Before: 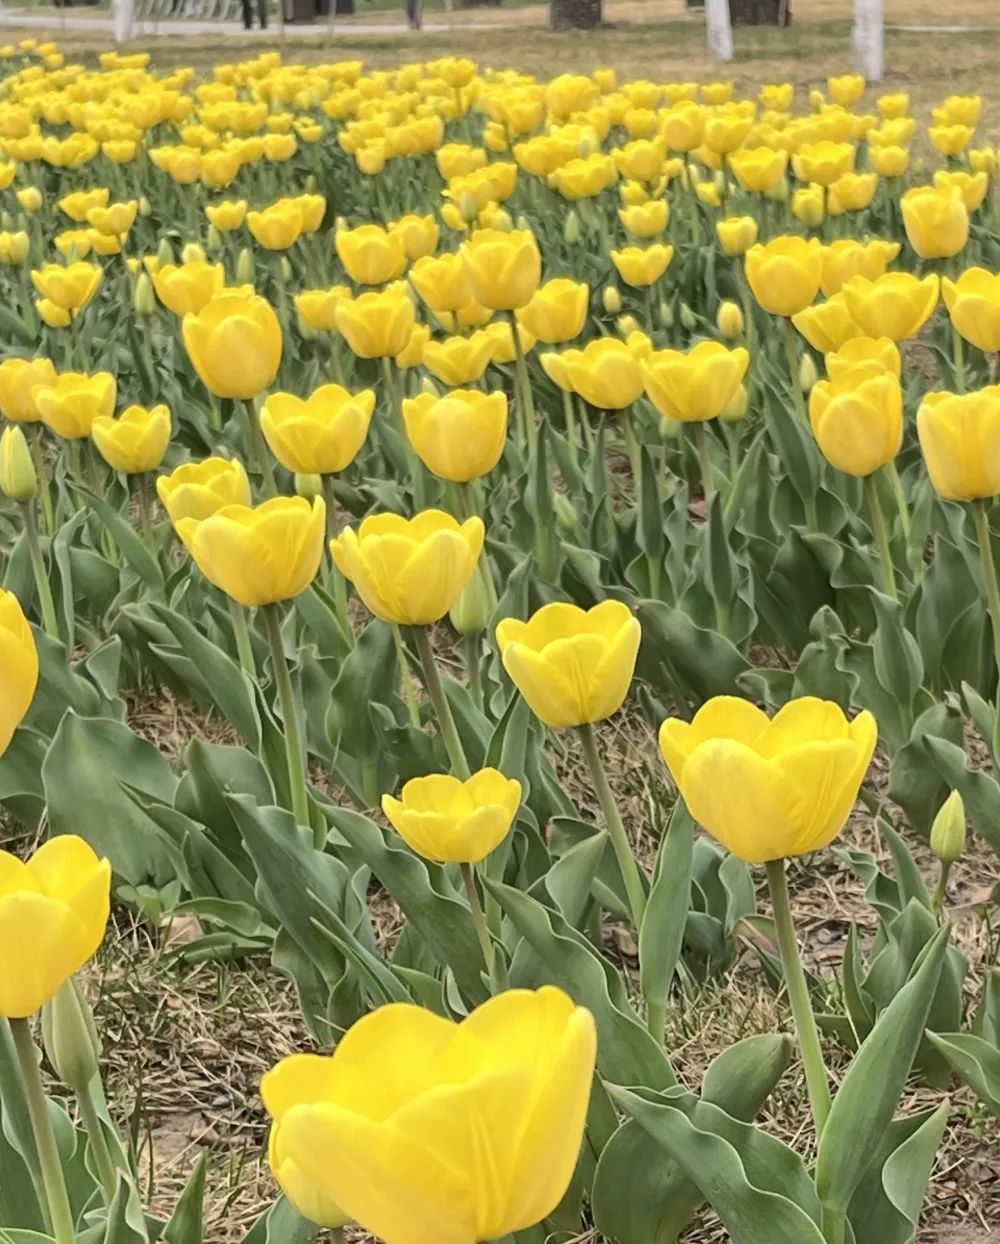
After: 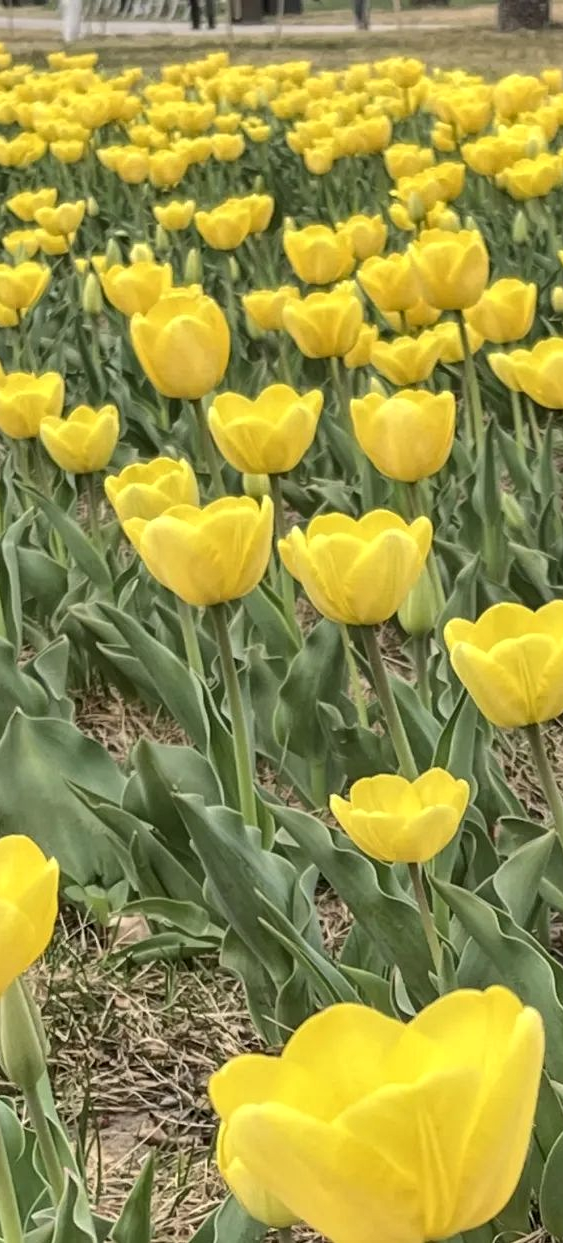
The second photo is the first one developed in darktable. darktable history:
crop: left 5.24%, right 38.416%
contrast brightness saturation: saturation -0.032
local contrast: on, module defaults
shadows and highlights: soften with gaussian
